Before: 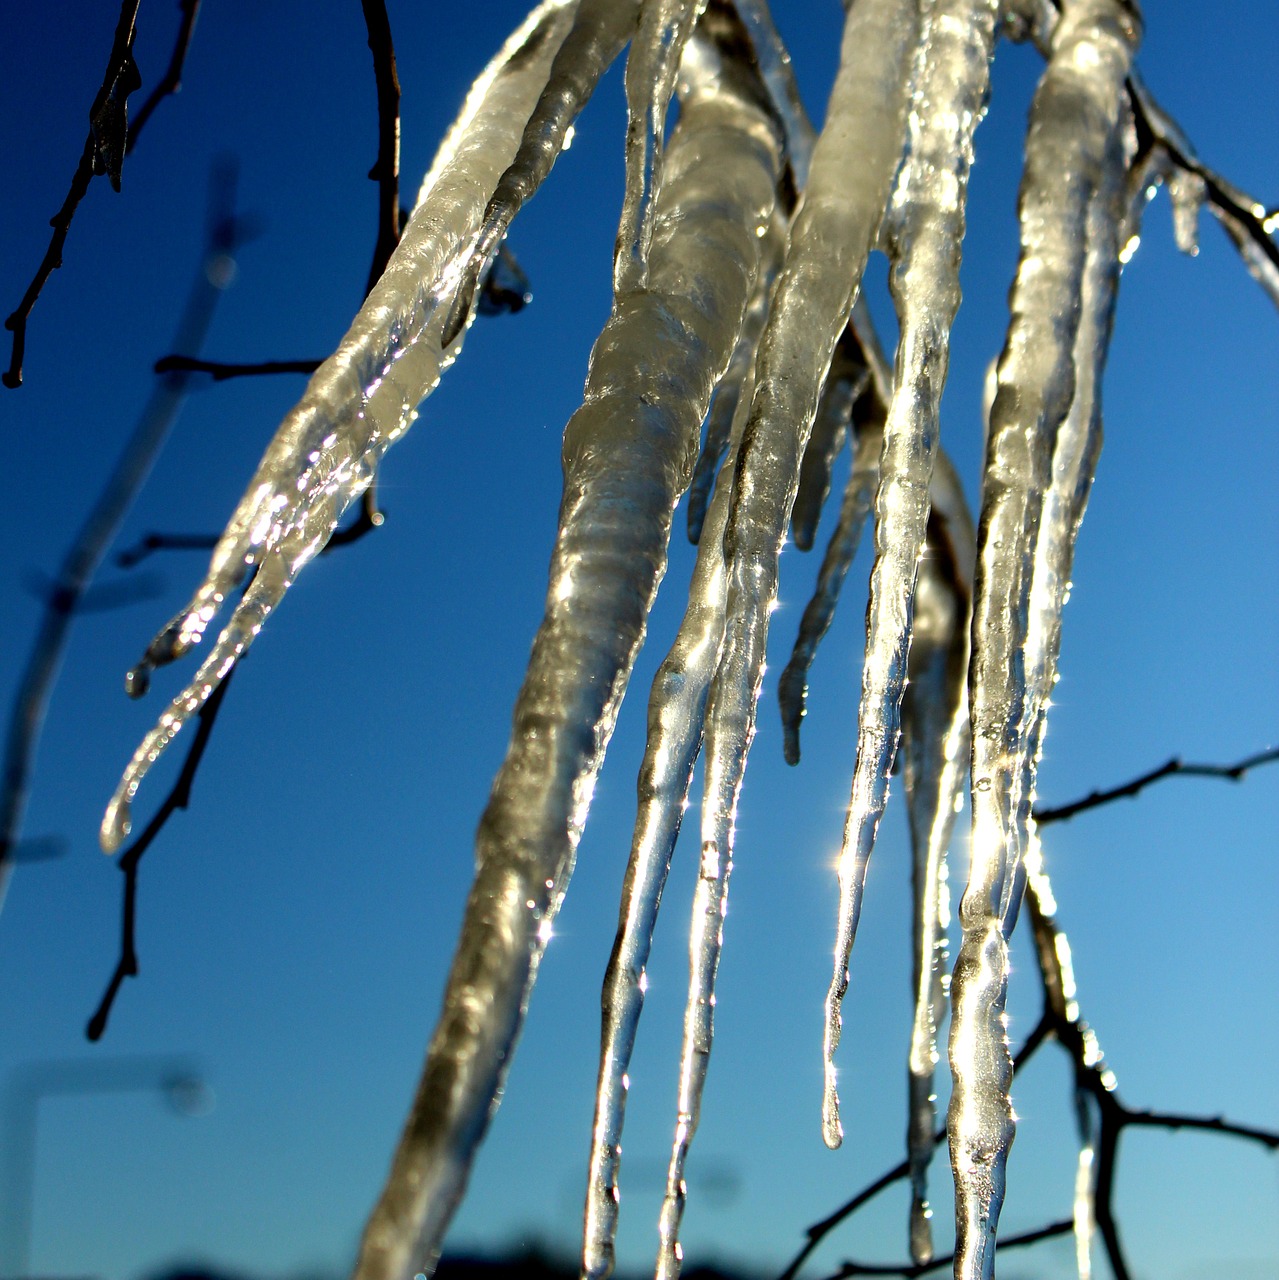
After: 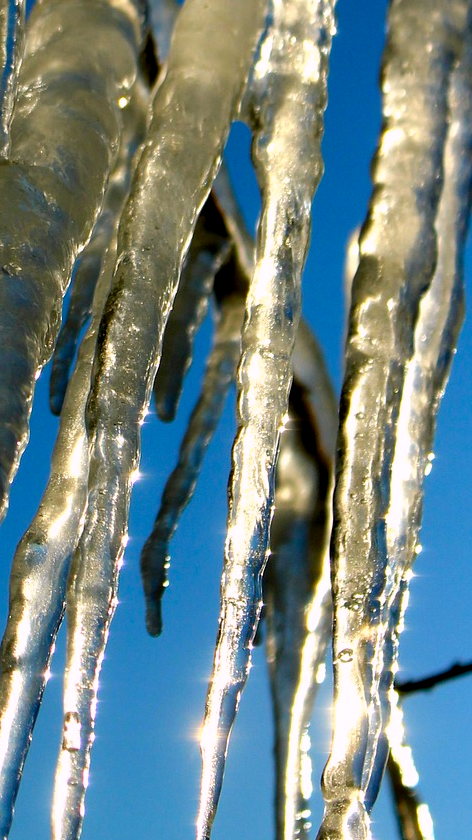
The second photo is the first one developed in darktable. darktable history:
crop and rotate: left 49.936%, top 10.094%, right 13.136%, bottom 24.256%
base curve: curves: ch0 [(0, 0) (0.989, 0.992)], preserve colors none
color balance rgb: shadows lift › chroma 2%, shadows lift › hue 217.2°, power › chroma 0.25%, power › hue 60°, highlights gain › chroma 1.5%, highlights gain › hue 309.6°, global offset › luminance -0.25%, perceptual saturation grading › global saturation 15%, global vibrance 15%
